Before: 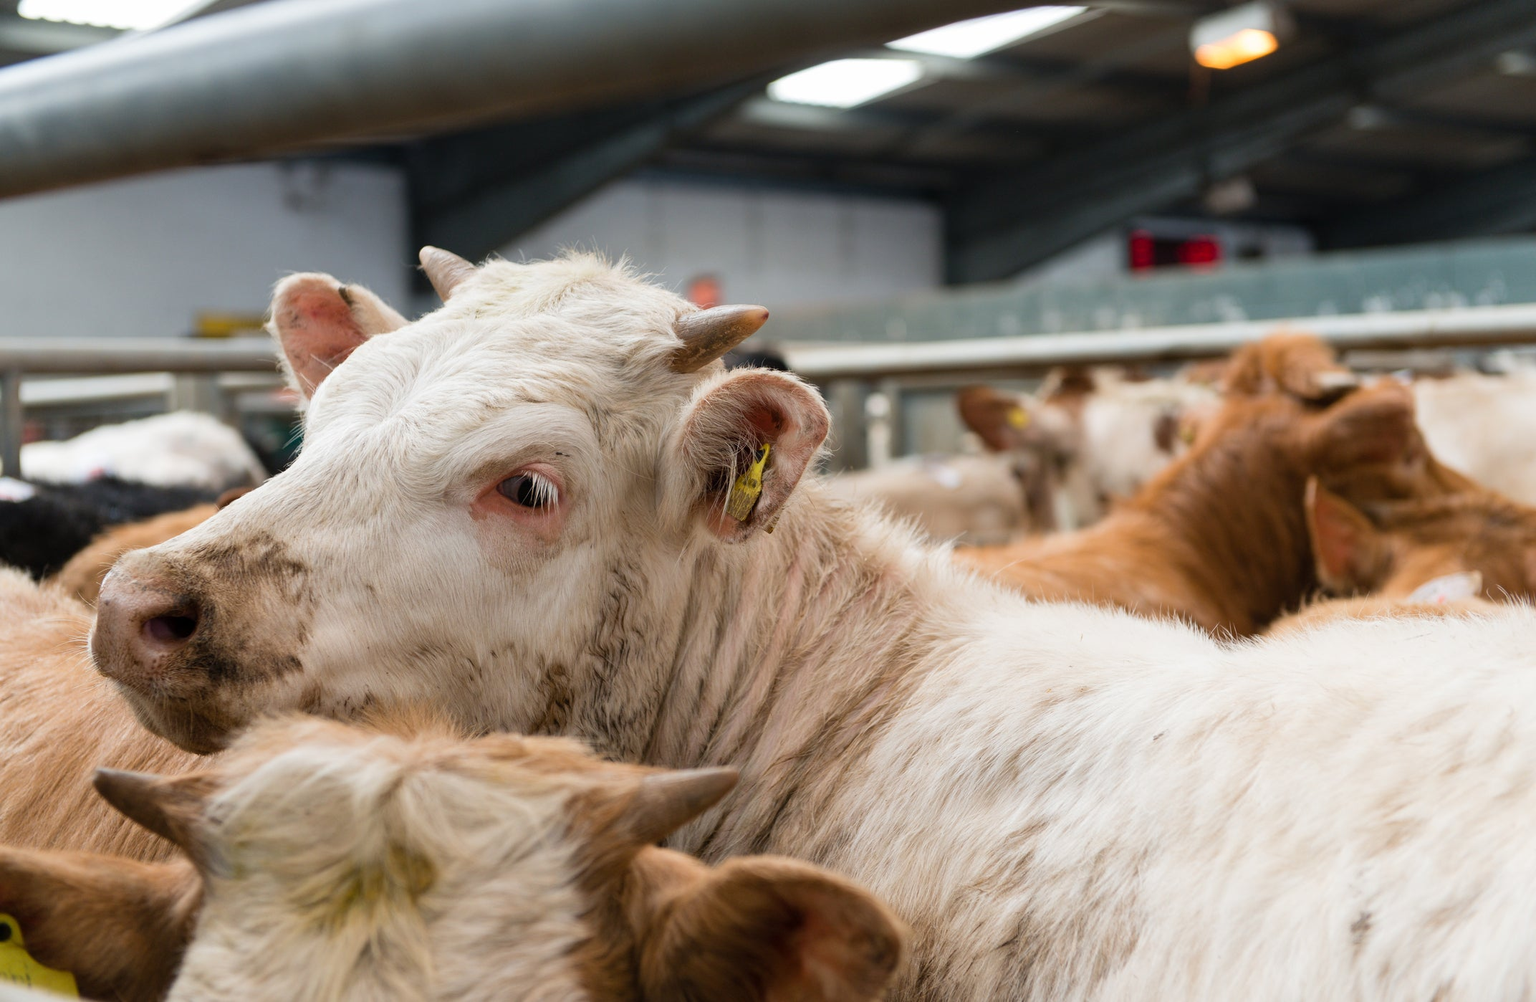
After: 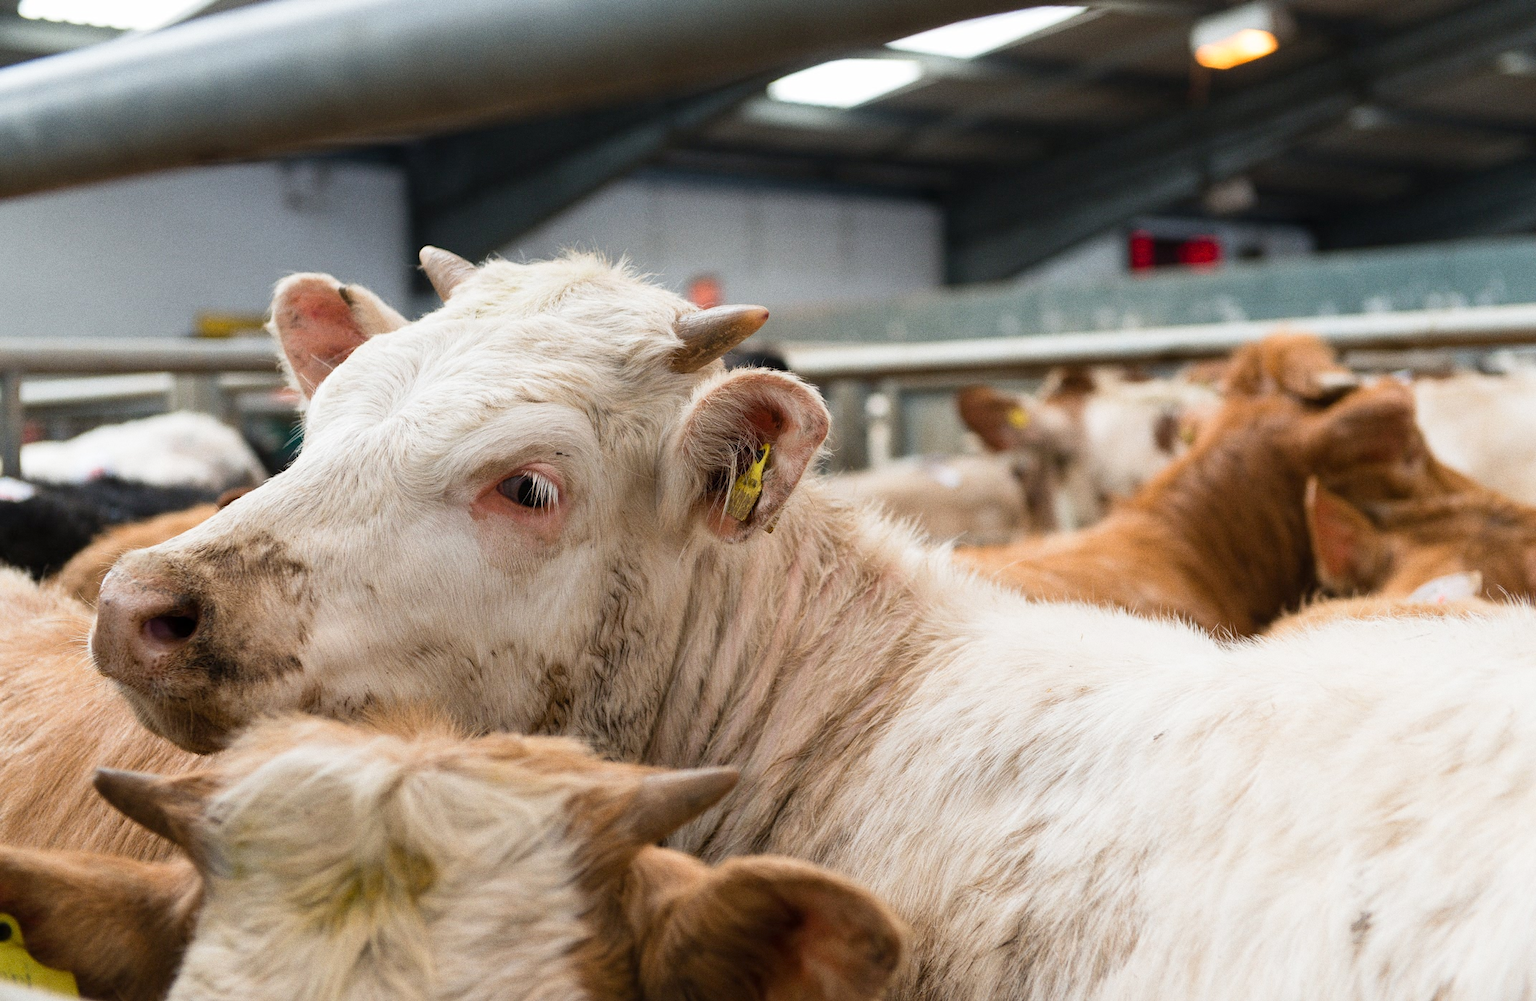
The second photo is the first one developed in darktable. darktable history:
tone curve: curves: ch0 [(0, 0) (0.003, 0.003) (0.011, 0.011) (0.025, 0.026) (0.044, 0.046) (0.069, 0.072) (0.1, 0.103) (0.136, 0.141) (0.177, 0.184) (0.224, 0.233) (0.277, 0.287) (0.335, 0.348) (0.399, 0.414) (0.468, 0.486) (0.543, 0.563) (0.623, 0.647) (0.709, 0.736) (0.801, 0.831) (0.898, 0.92) (1, 1)], preserve colors none
grain: coarseness 0.47 ISO
